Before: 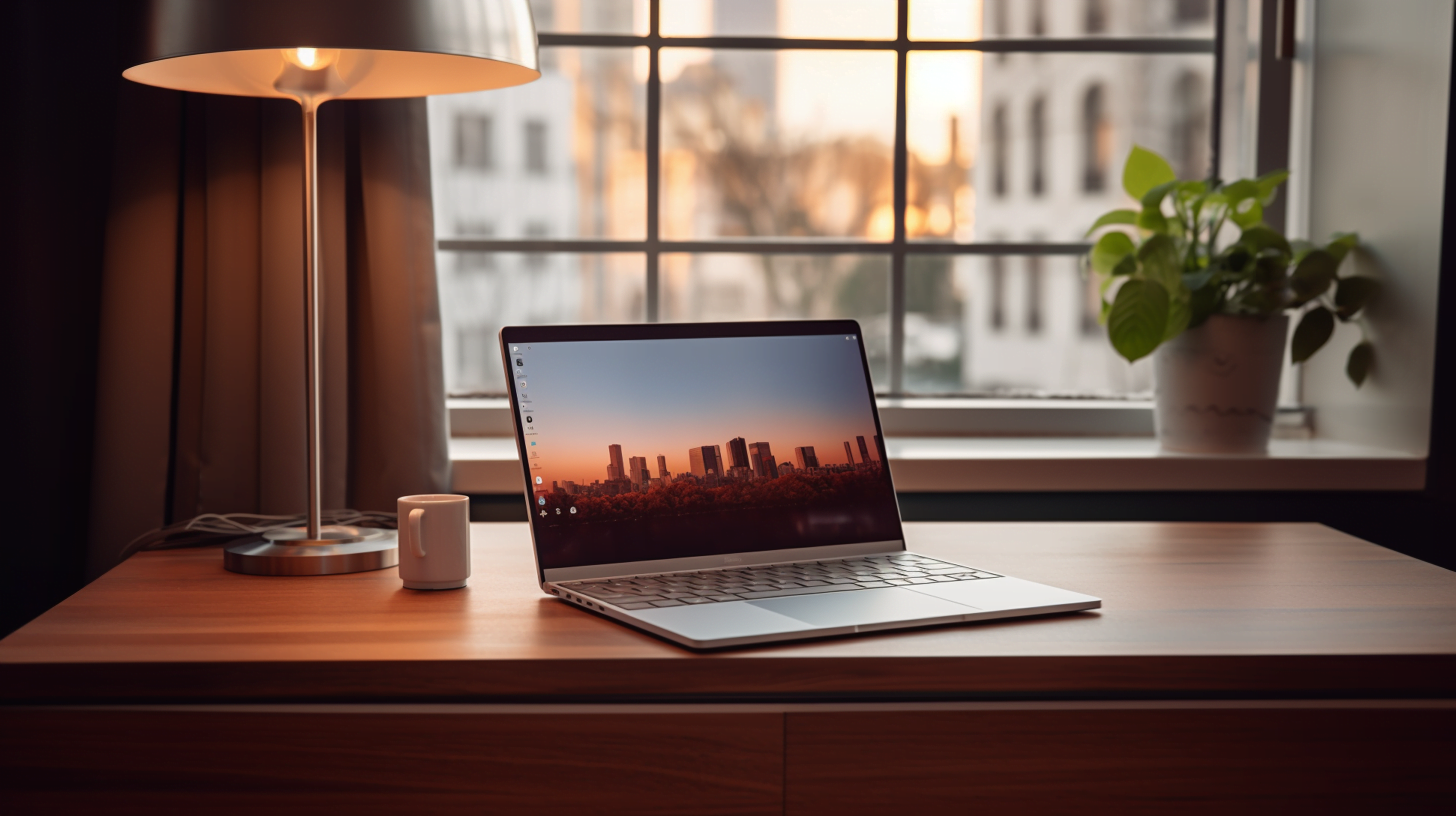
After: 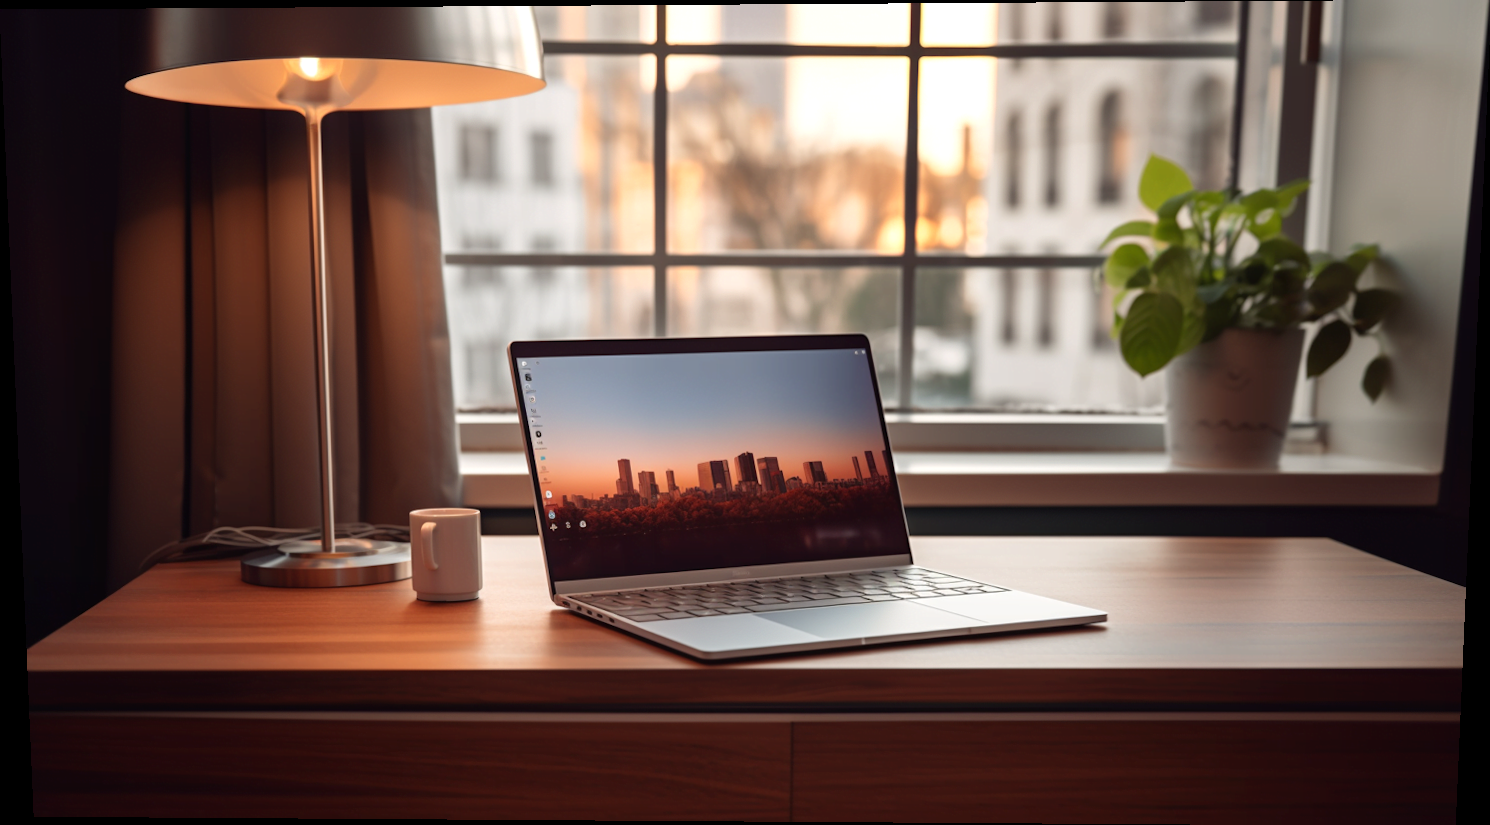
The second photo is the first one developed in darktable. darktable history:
exposure: exposure 0.2 EV, compensate highlight preservation false
rotate and perspective: lens shift (vertical) 0.048, lens shift (horizontal) -0.024, automatic cropping off
